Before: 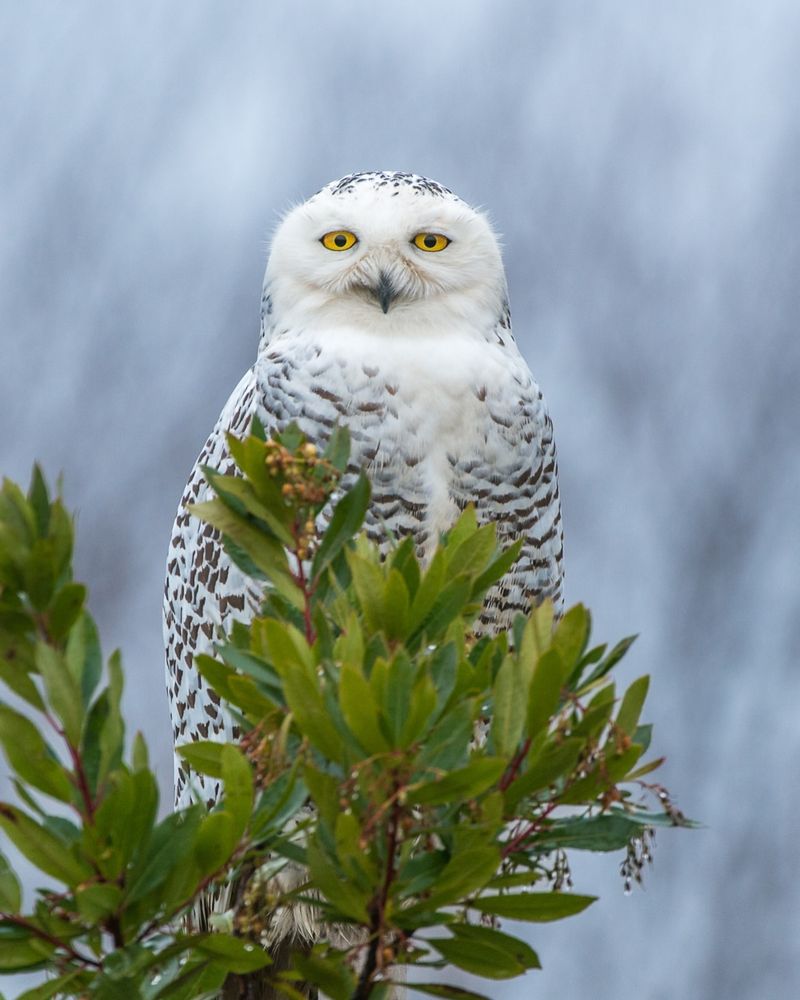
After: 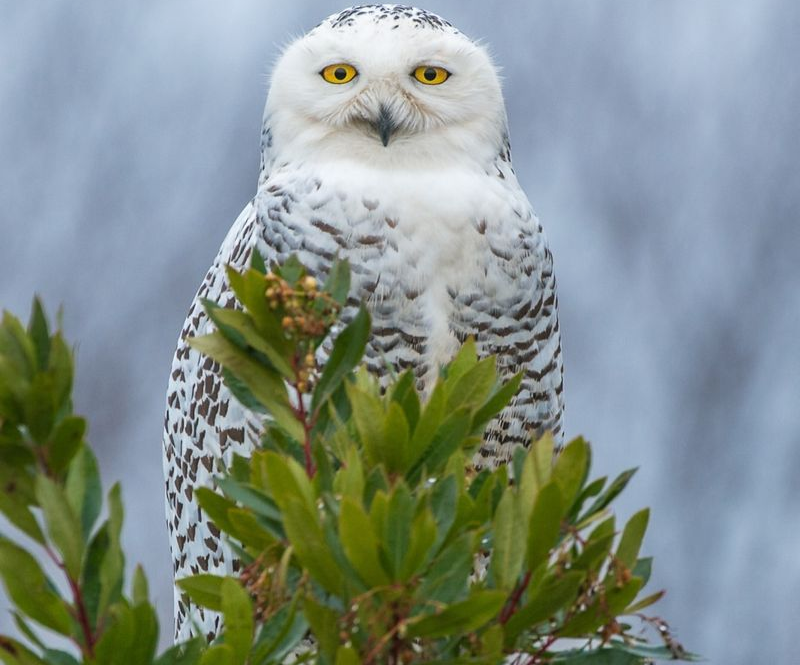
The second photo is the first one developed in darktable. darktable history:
crop: top 16.727%, bottom 16.727%
exposure: exposure -0.04 EV, compensate highlight preservation false
